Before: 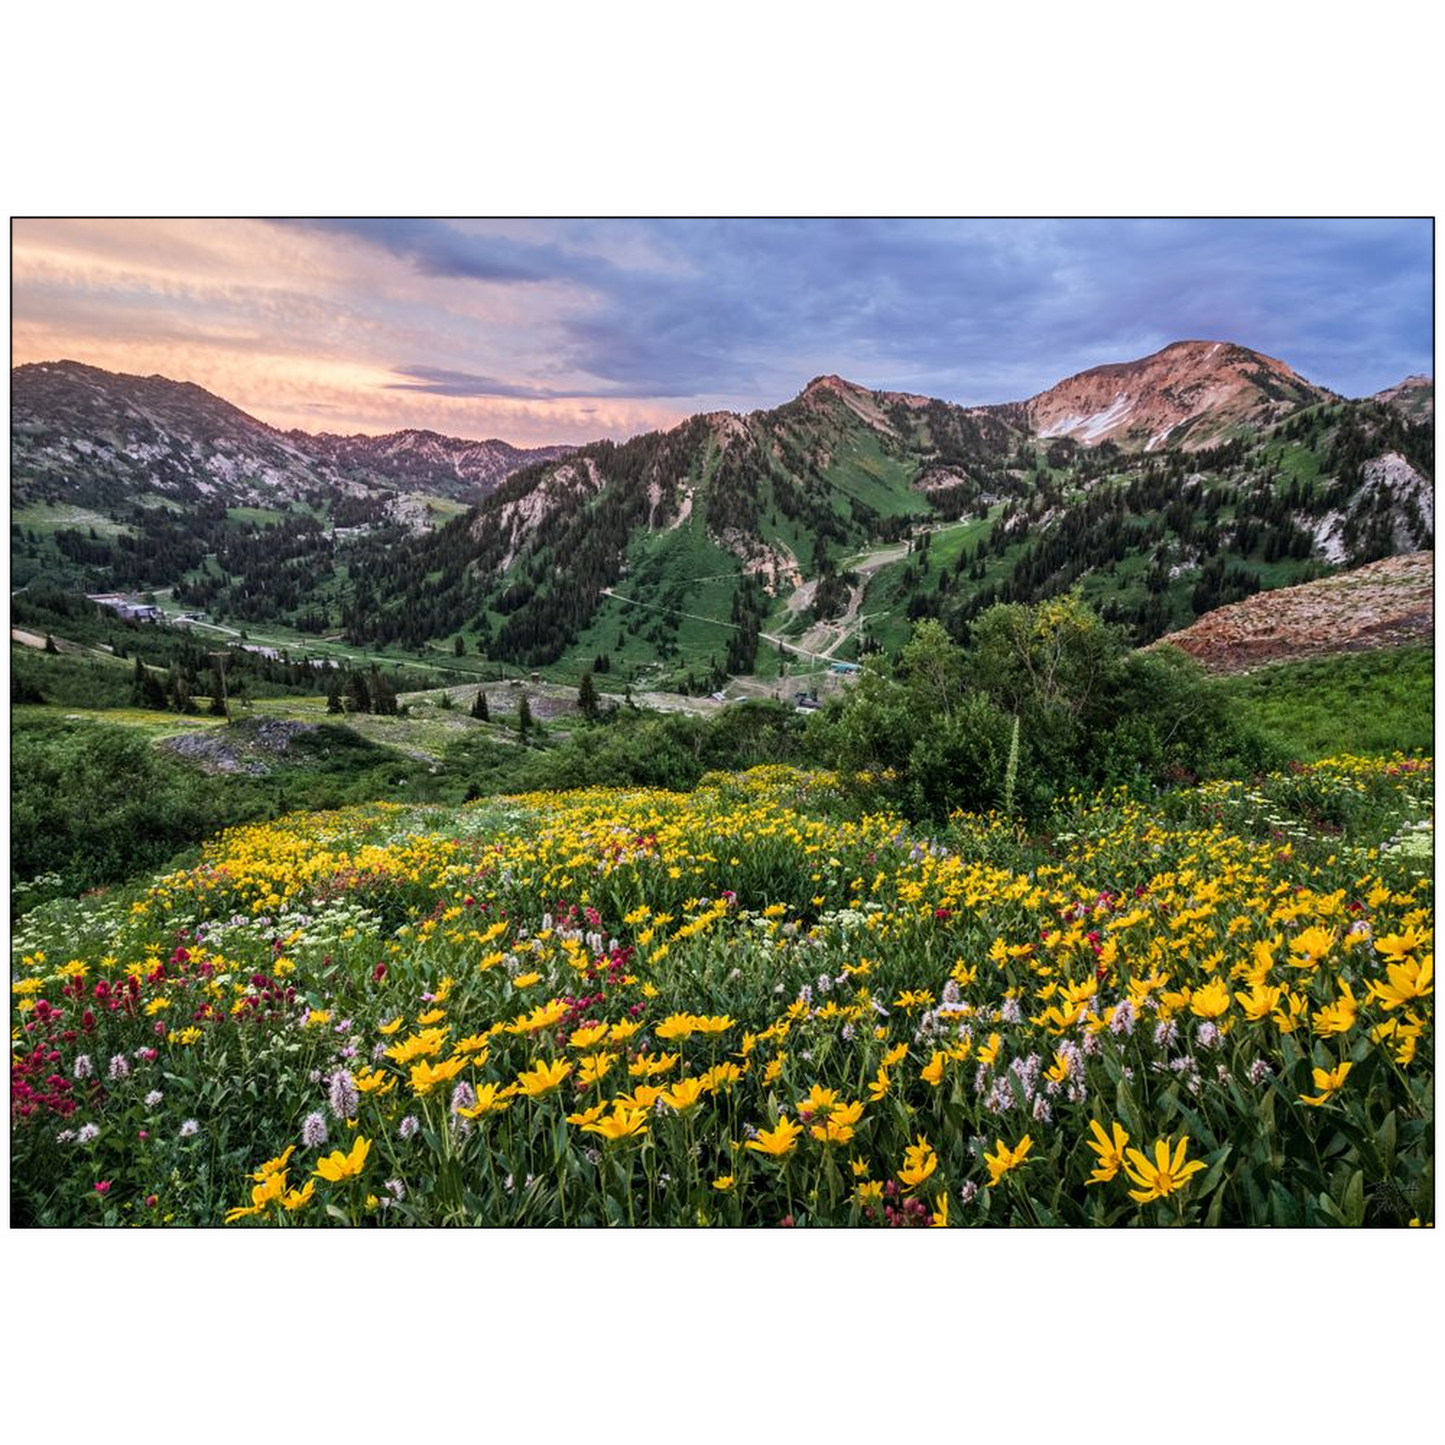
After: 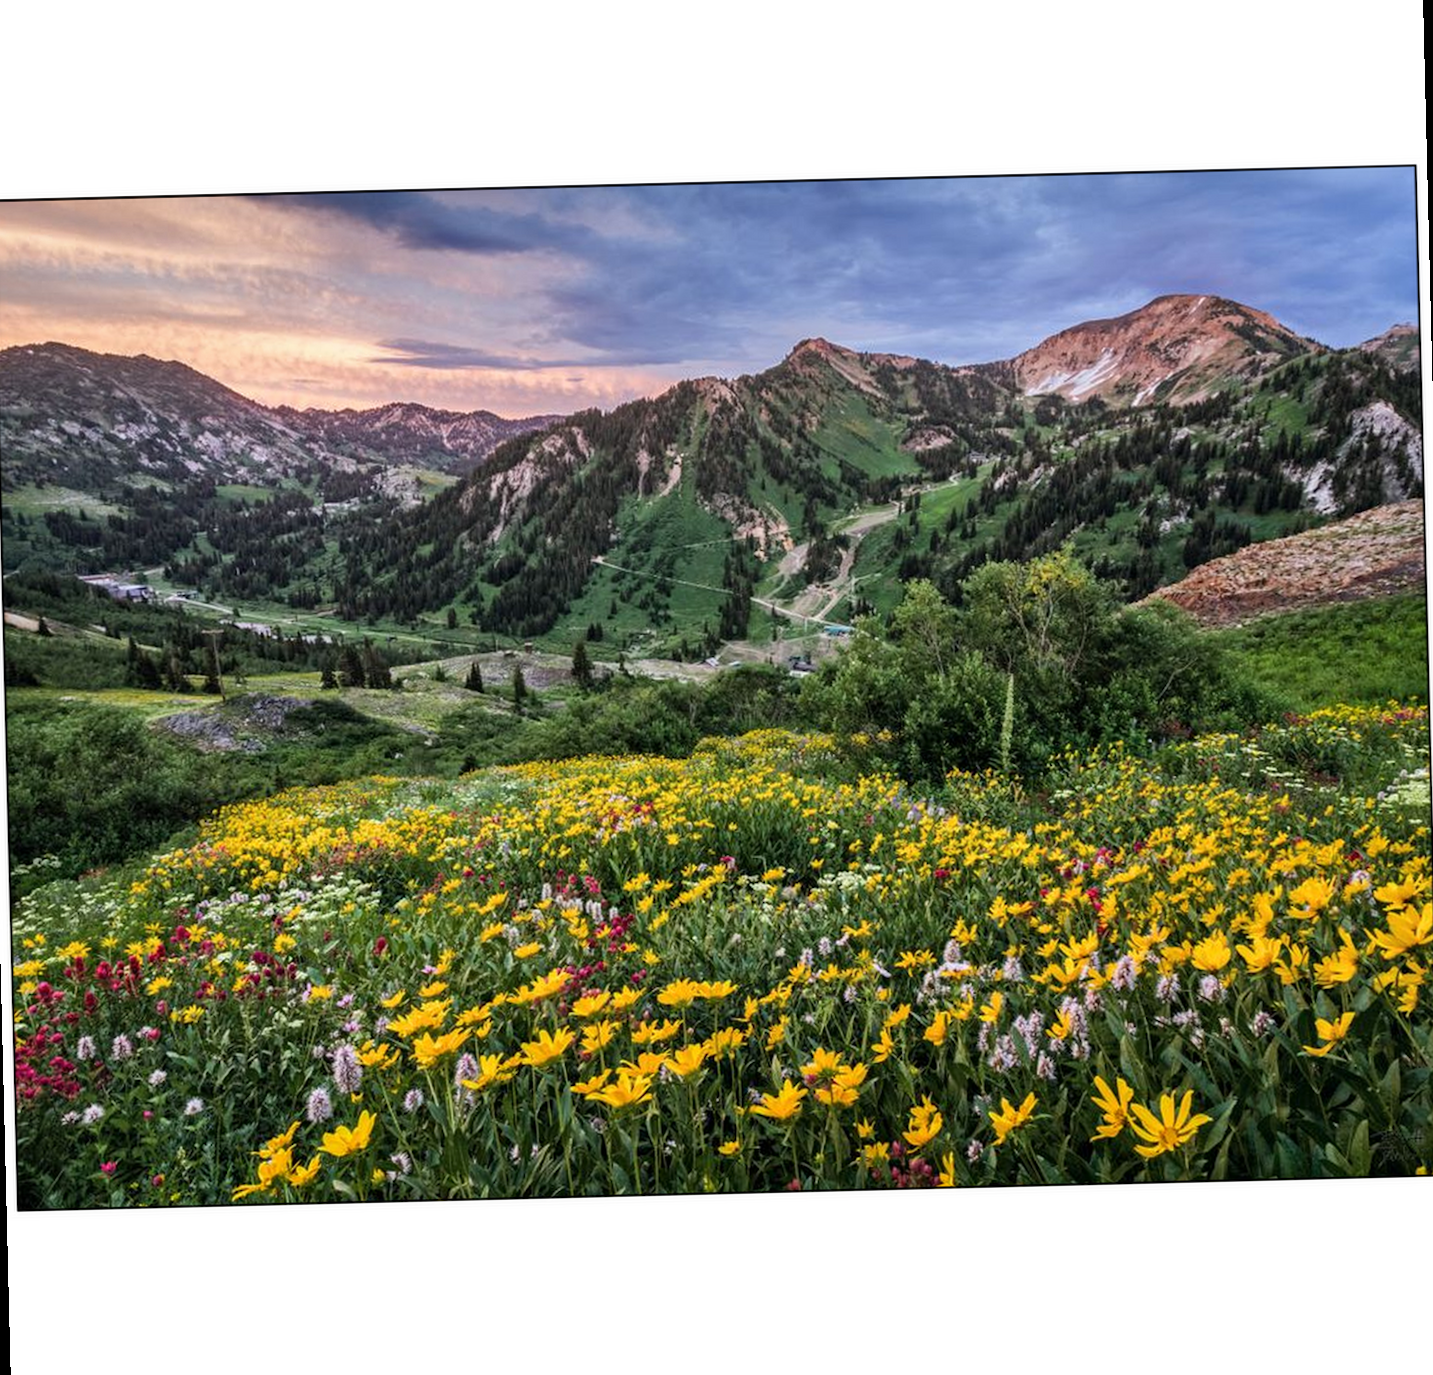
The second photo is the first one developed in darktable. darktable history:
shadows and highlights: low approximation 0.01, soften with gaussian
rotate and perspective: rotation -1.42°, crop left 0.016, crop right 0.984, crop top 0.035, crop bottom 0.965
